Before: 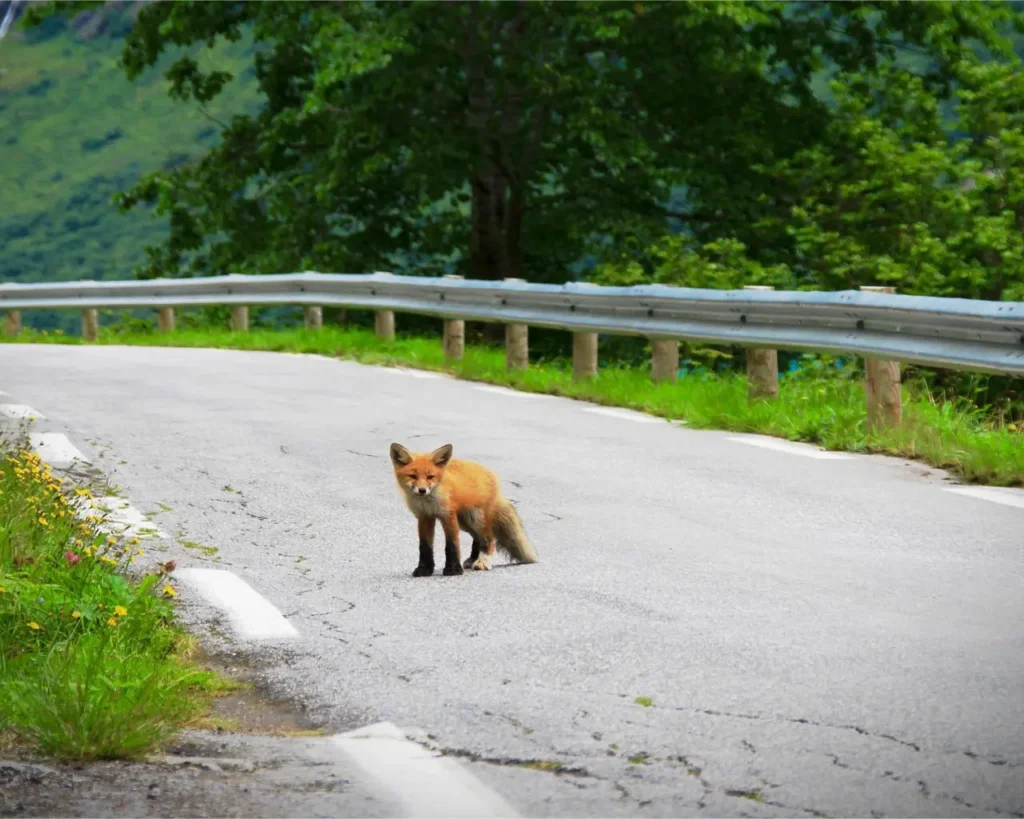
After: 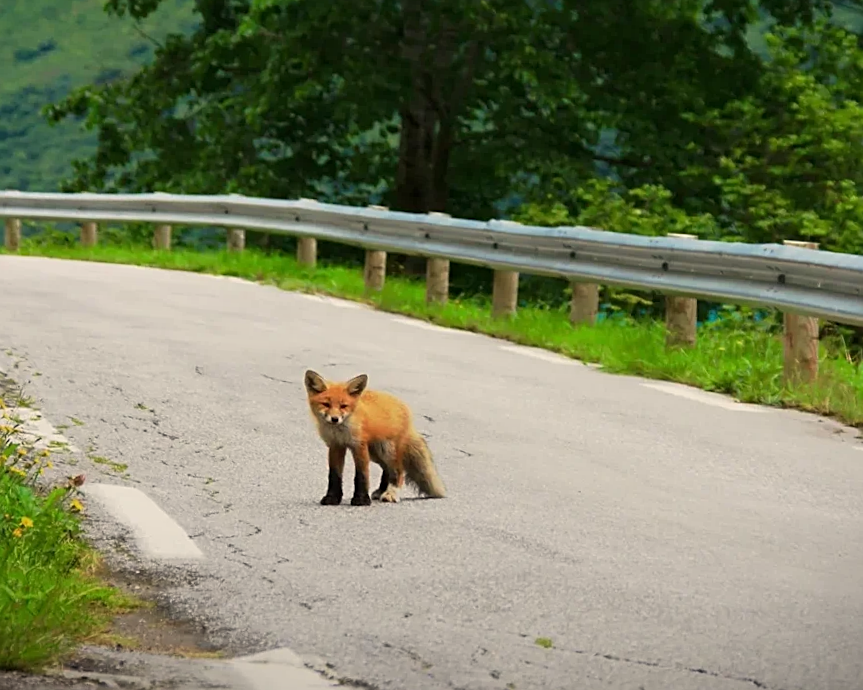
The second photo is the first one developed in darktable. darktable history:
white balance: red 1.045, blue 0.932
exposure: exposure -0.064 EV, compensate highlight preservation false
sharpen: on, module defaults
crop and rotate: angle -3.27°, left 5.211%, top 5.211%, right 4.607%, bottom 4.607%
graduated density: rotation -180°, offset 27.42
